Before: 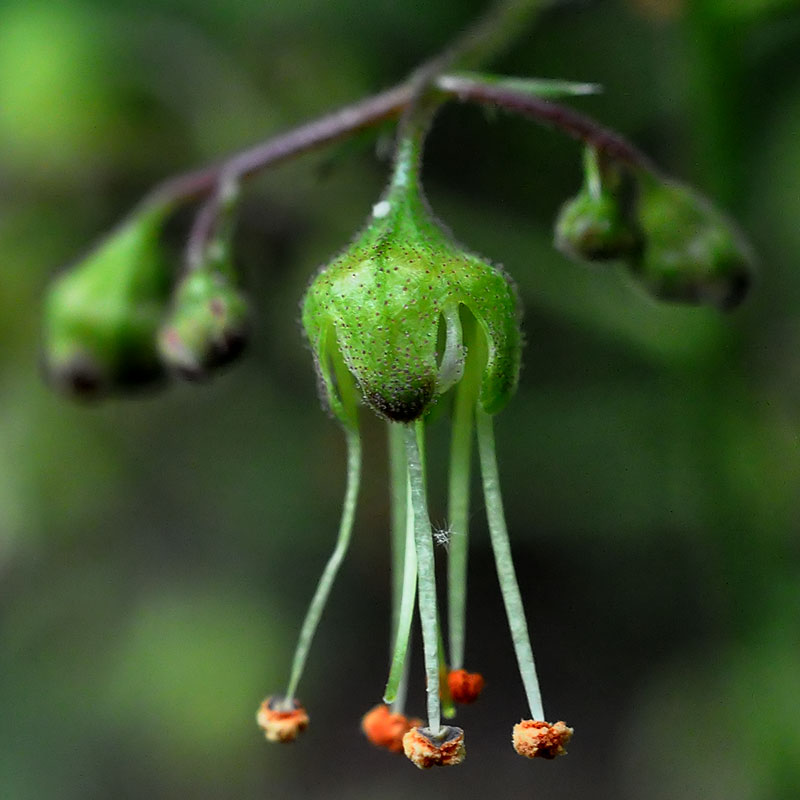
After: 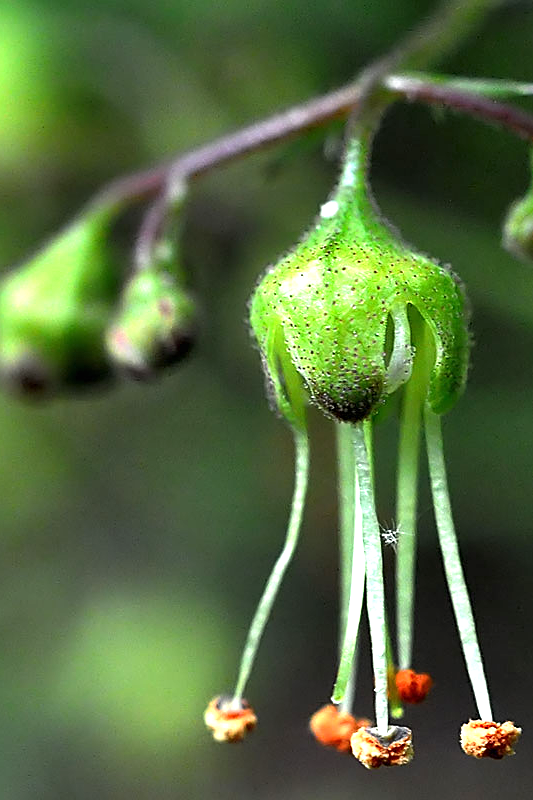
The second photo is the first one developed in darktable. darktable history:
tone equalizer: -8 EV -0.001 EV, -7 EV 0.001 EV, -6 EV -0.002 EV, -5 EV -0.003 EV, -4 EV -0.062 EV, -3 EV -0.222 EV, -2 EV -0.267 EV, -1 EV 0.105 EV, +0 EV 0.303 EV
exposure: black level correction 0, exposure 0.95 EV, compensate exposure bias true, compensate highlight preservation false
sharpen: amount 0.478
crop and rotate: left 6.617%, right 26.717%
